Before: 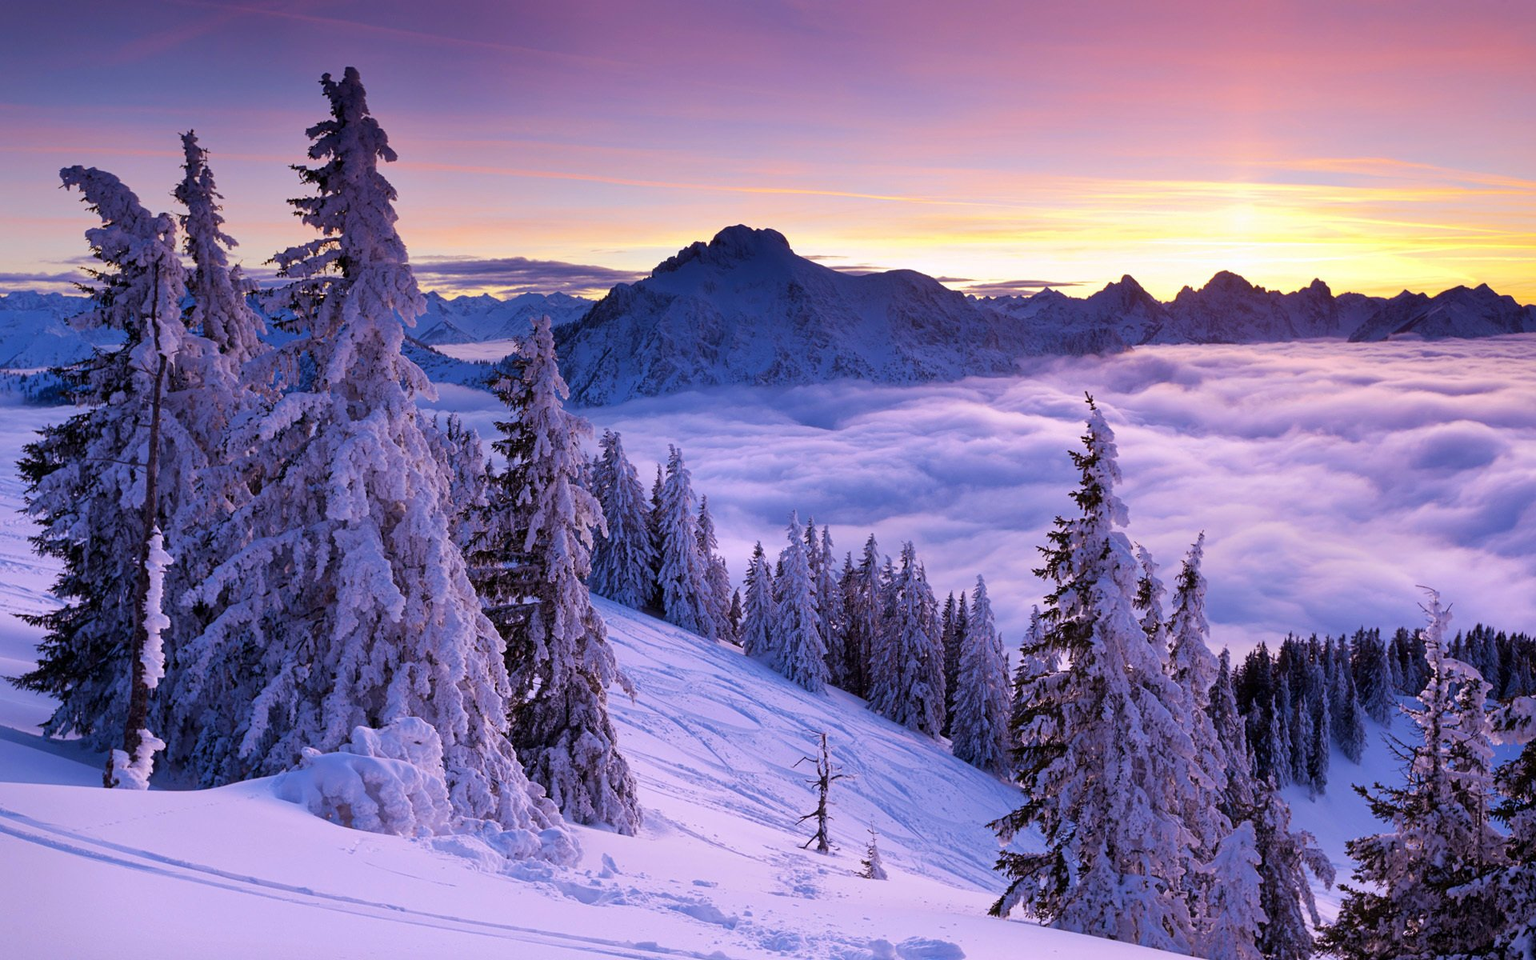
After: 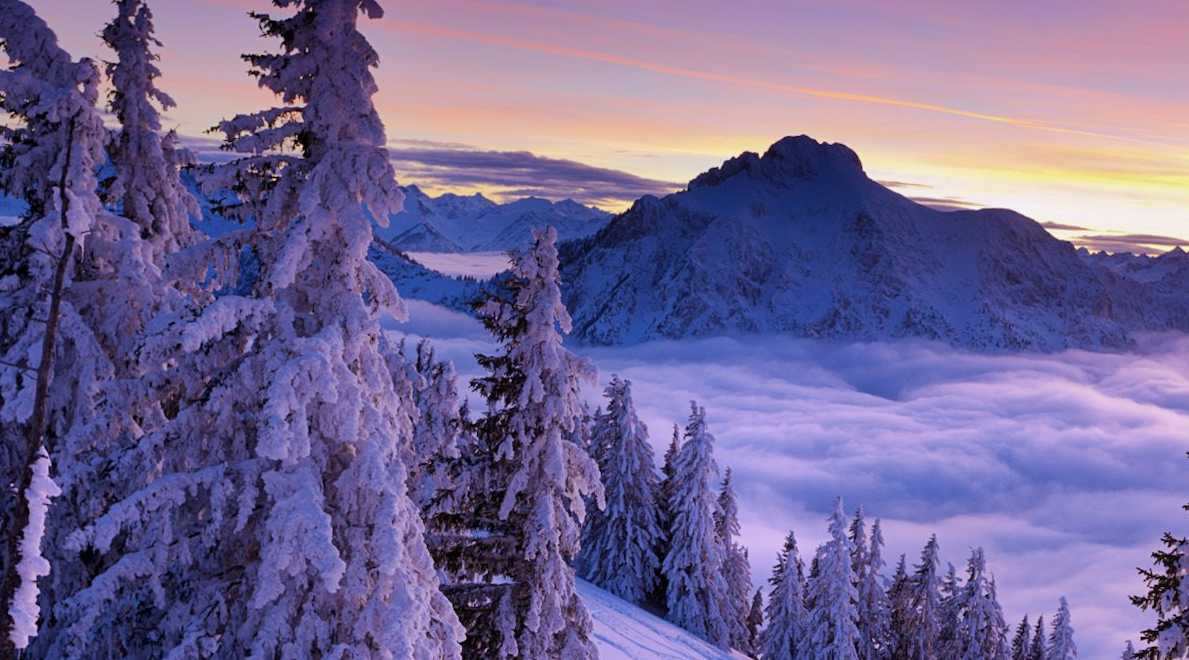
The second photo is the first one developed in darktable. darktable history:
crop and rotate: angle -4.99°, left 2.122%, top 6.945%, right 27.566%, bottom 30.519%
shadows and highlights: shadows -20, white point adjustment -2, highlights -35
